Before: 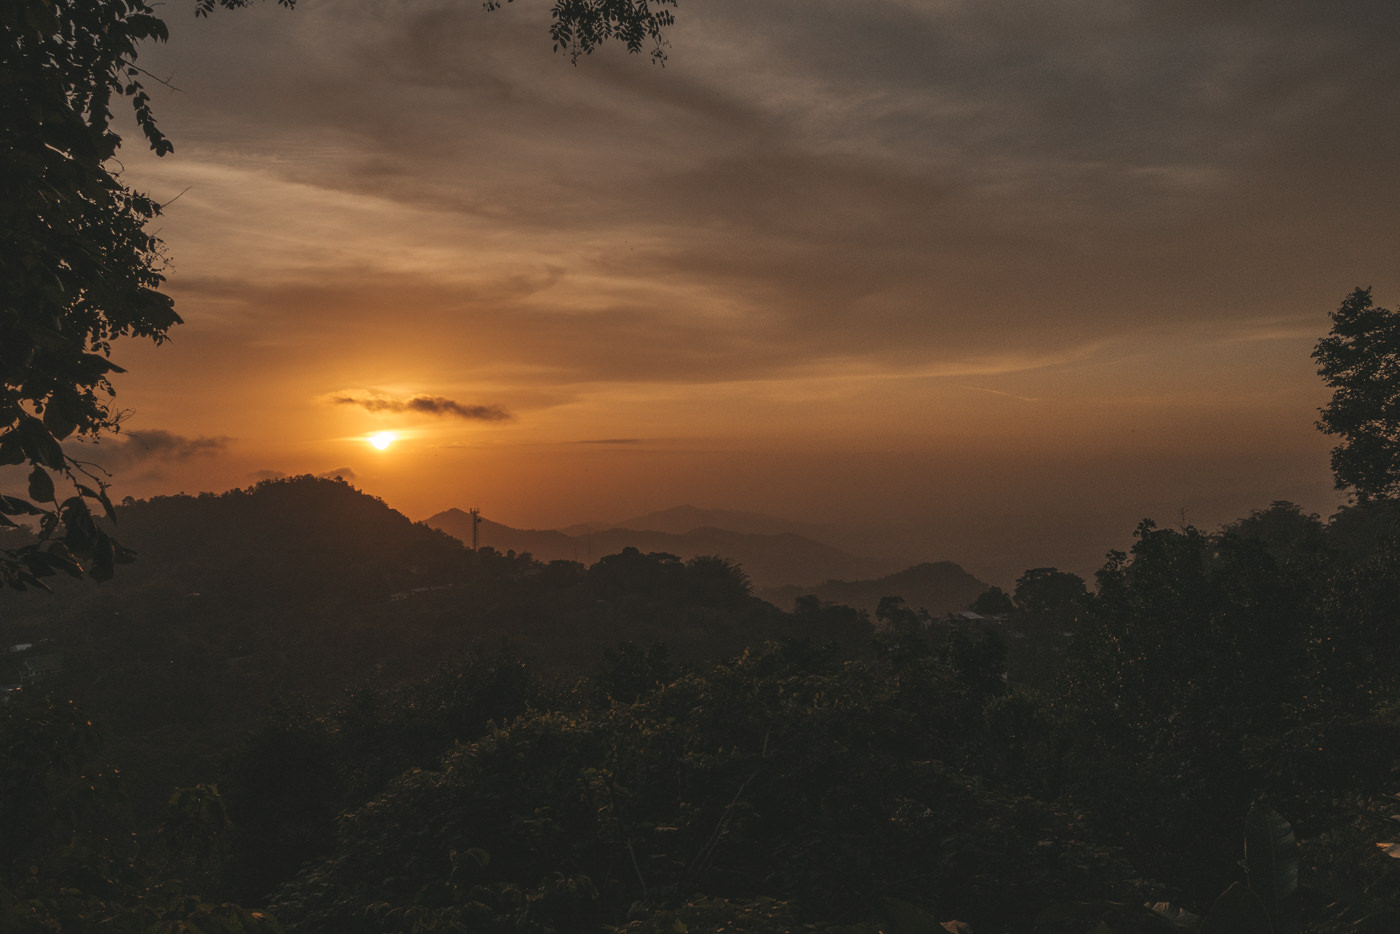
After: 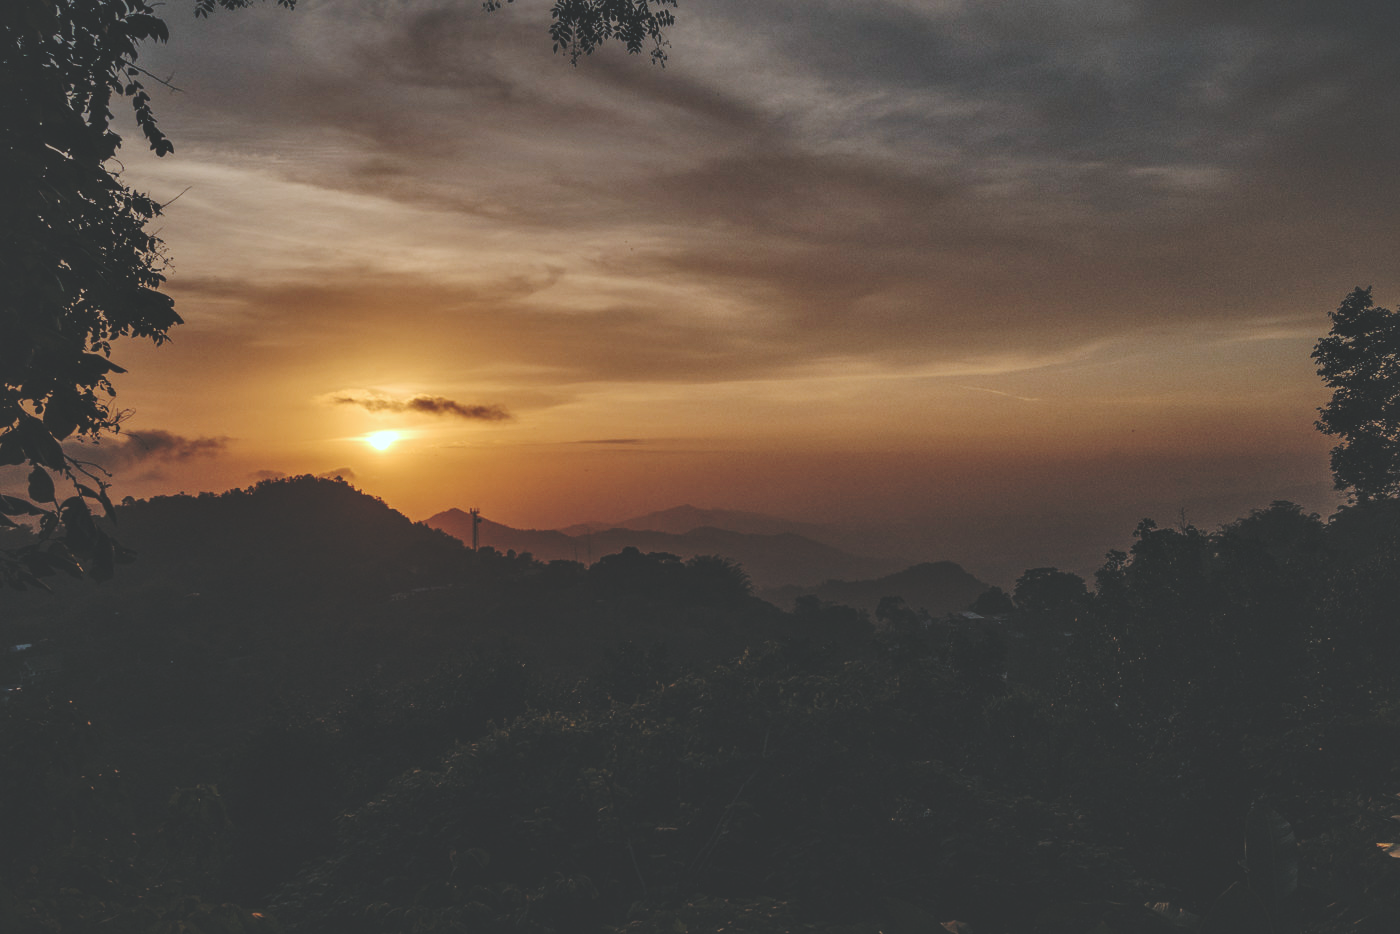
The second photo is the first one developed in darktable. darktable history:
local contrast: mode bilateral grid, contrast 20, coarseness 51, detail 130%, midtone range 0.2
base curve: curves: ch0 [(0, 0.024) (0.055, 0.065) (0.121, 0.166) (0.236, 0.319) (0.693, 0.726) (1, 1)], preserve colors none
color calibration: output R [1.003, 0.027, -0.041, 0], output G [-0.018, 1.043, -0.038, 0], output B [0.071, -0.086, 1.017, 0], illuminant Planckian (black body), x 0.378, y 0.375, temperature 4026.44 K
